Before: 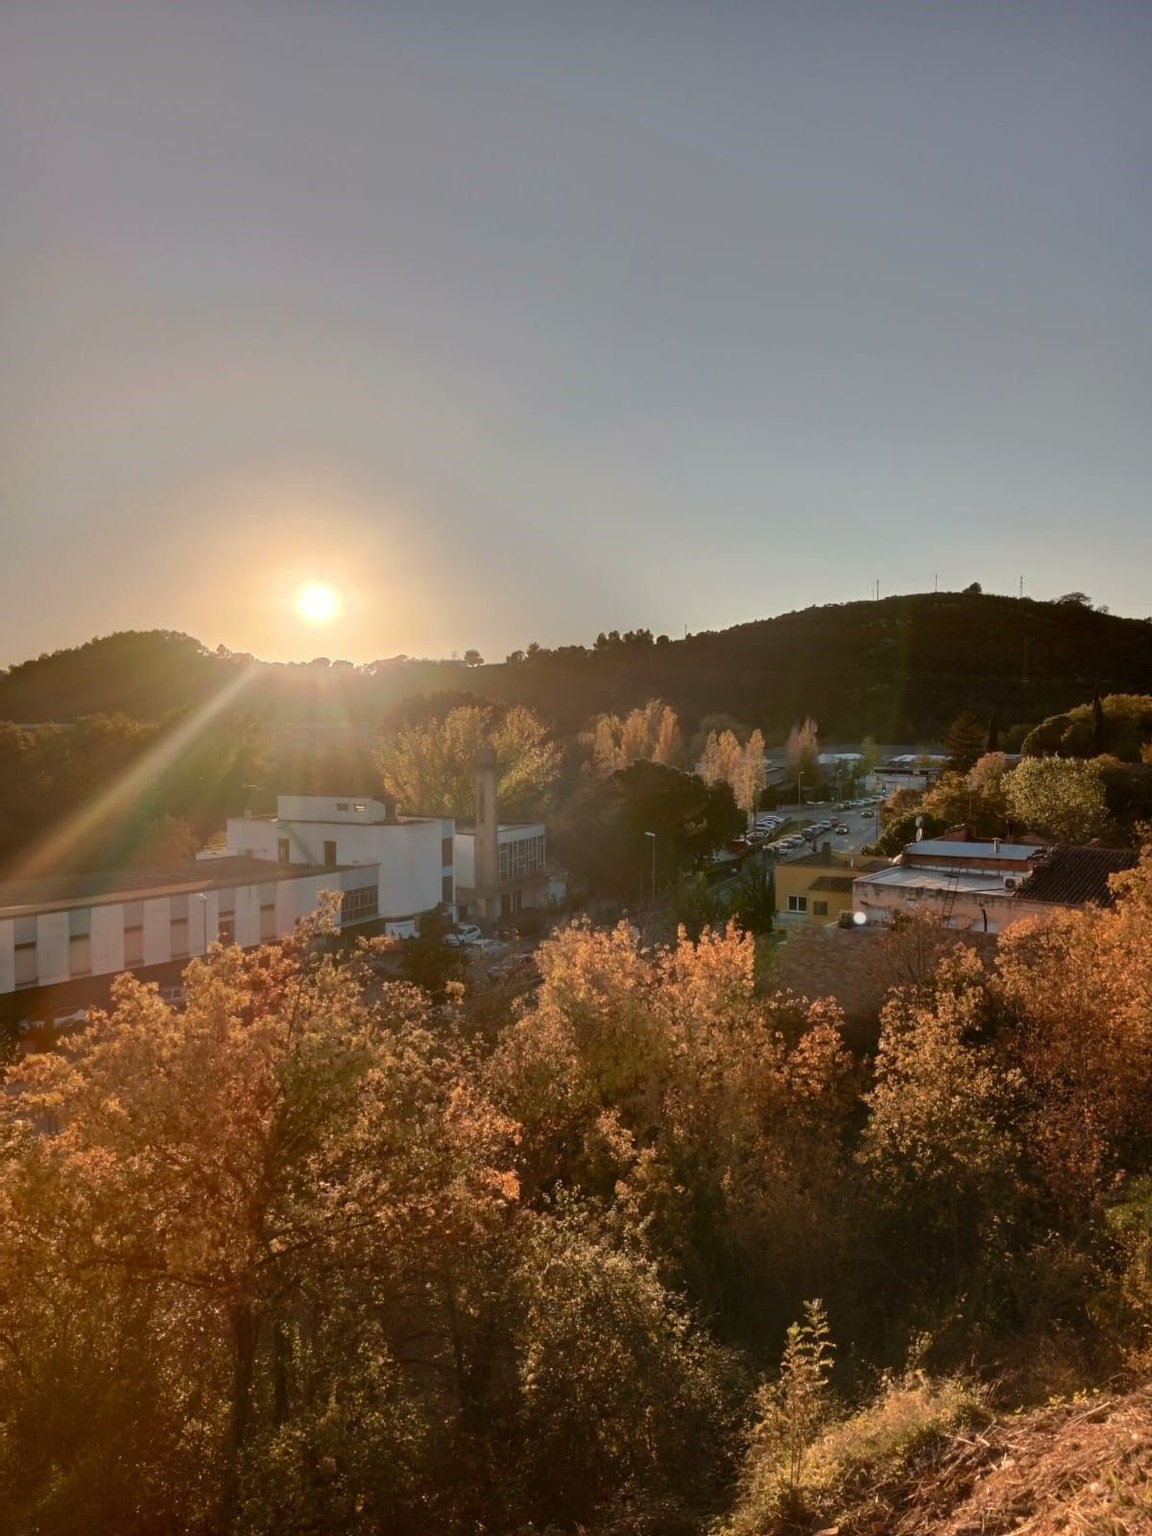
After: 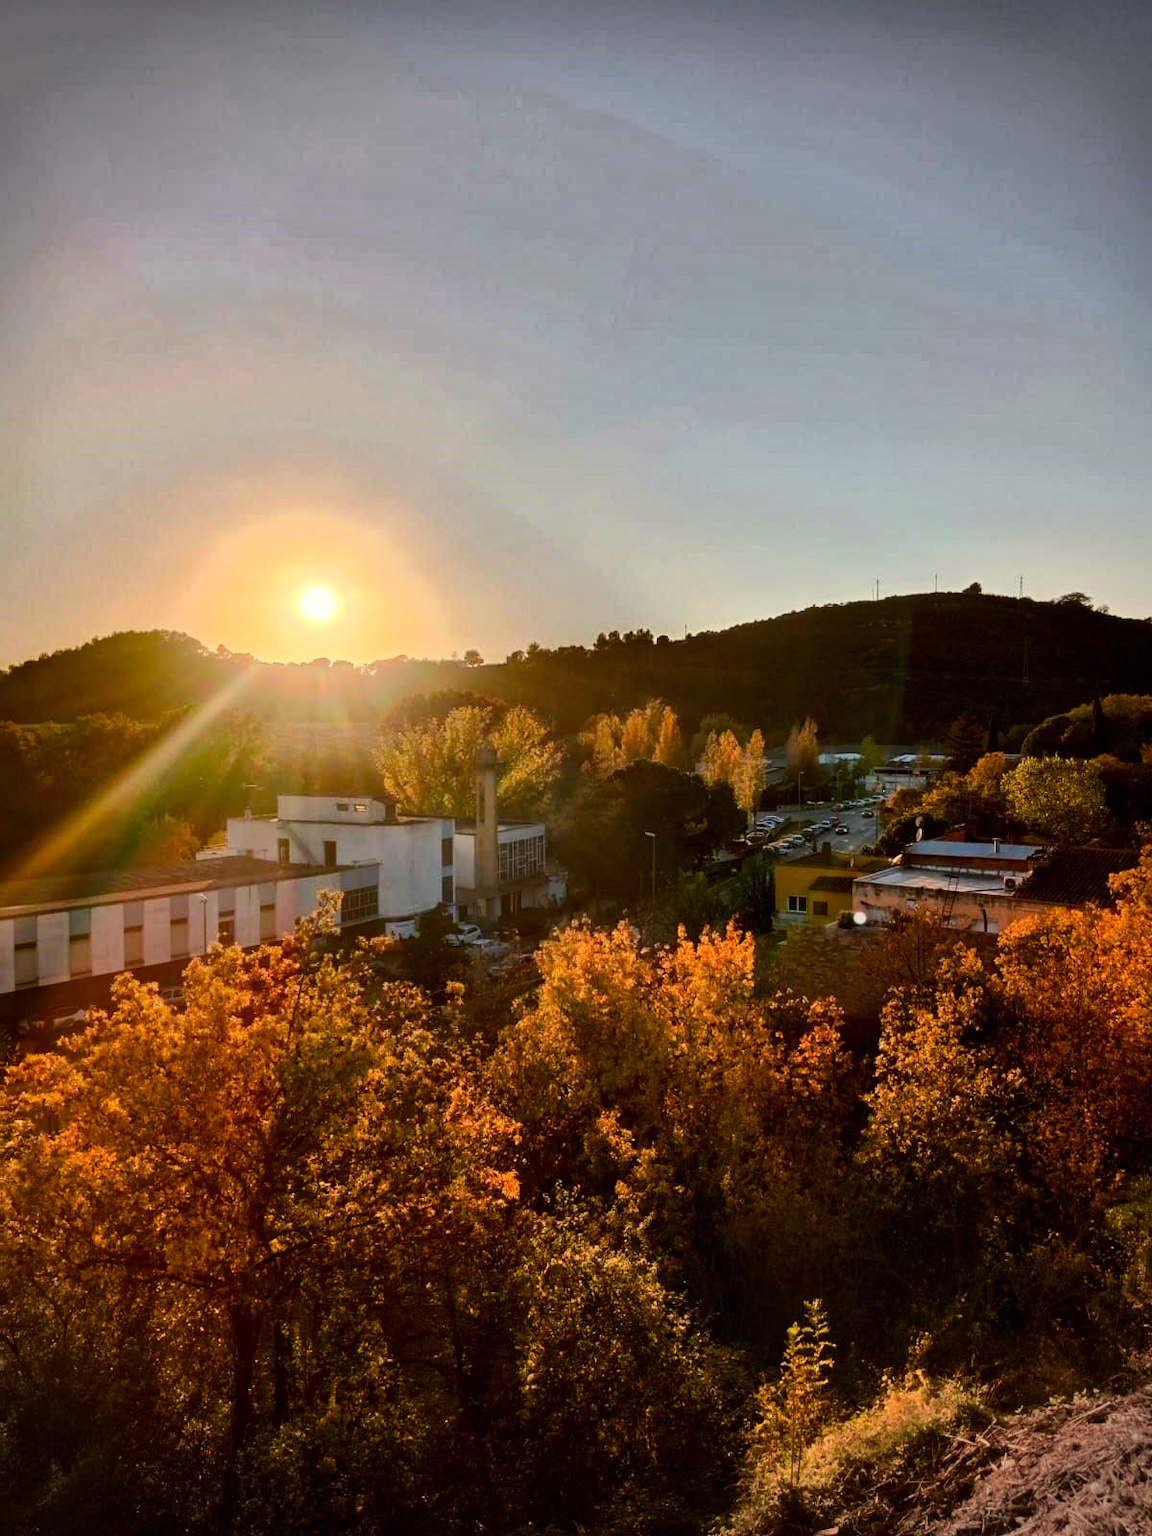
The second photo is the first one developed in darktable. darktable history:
contrast brightness saturation: contrast 0.13, brightness -0.05, saturation 0.16
tone equalizer: -8 EV -0.75 EV, -7 EV -0.7 EV, -6 EV -0.6 EV, -5 EV -0.4 EV, -3 EV 0.4 EV, -2 EV 0.6 EV, -1 EV 0.7 EV, +0 EV 0.75 EV, edges refinement/feathering 500, mask exposure compensation -1.57 EV, preserve details no
global tonemap: drago (1, 100), detail 1
vignetting: fall-off start 88.03%, fall-off radius 24.9%
color balance rgb: perceptual saturation grading › mid-tones 6.33%, perceptual saturation grading › shadows 72.44%, perceptual brilliance grading › highlights 11.59%, contrast 5.05%
